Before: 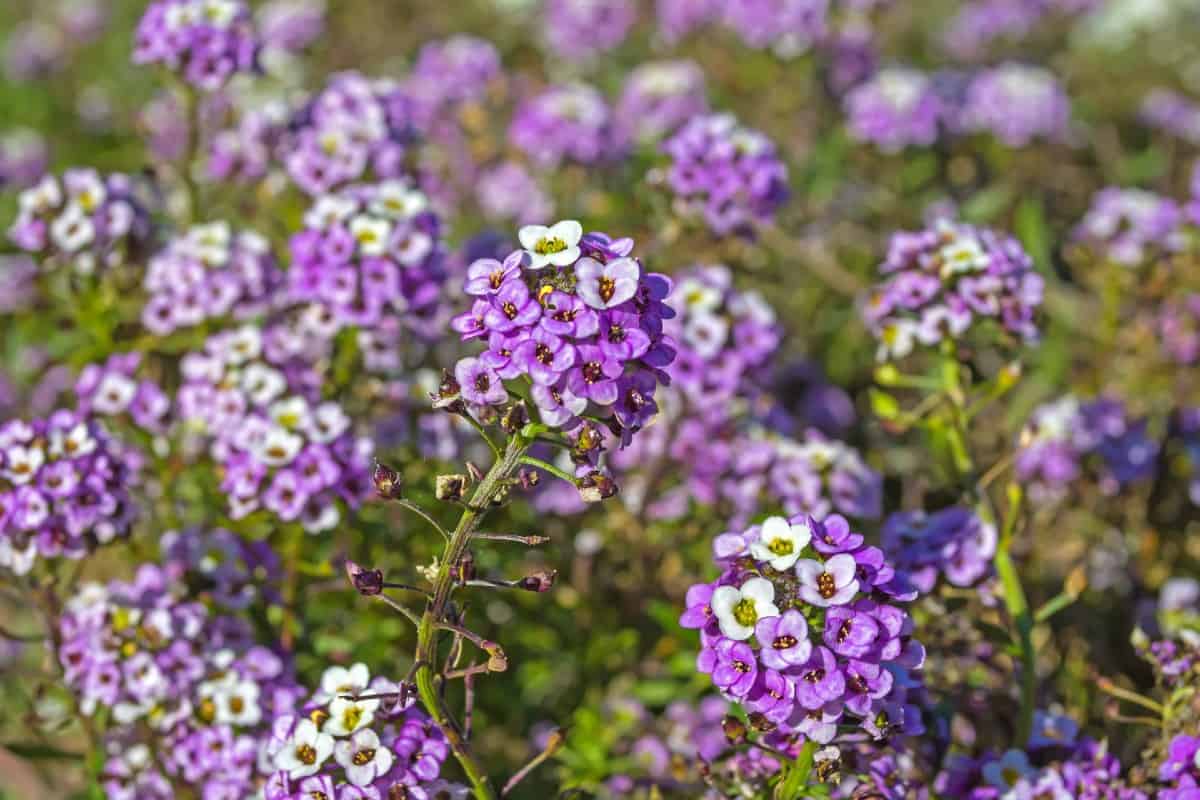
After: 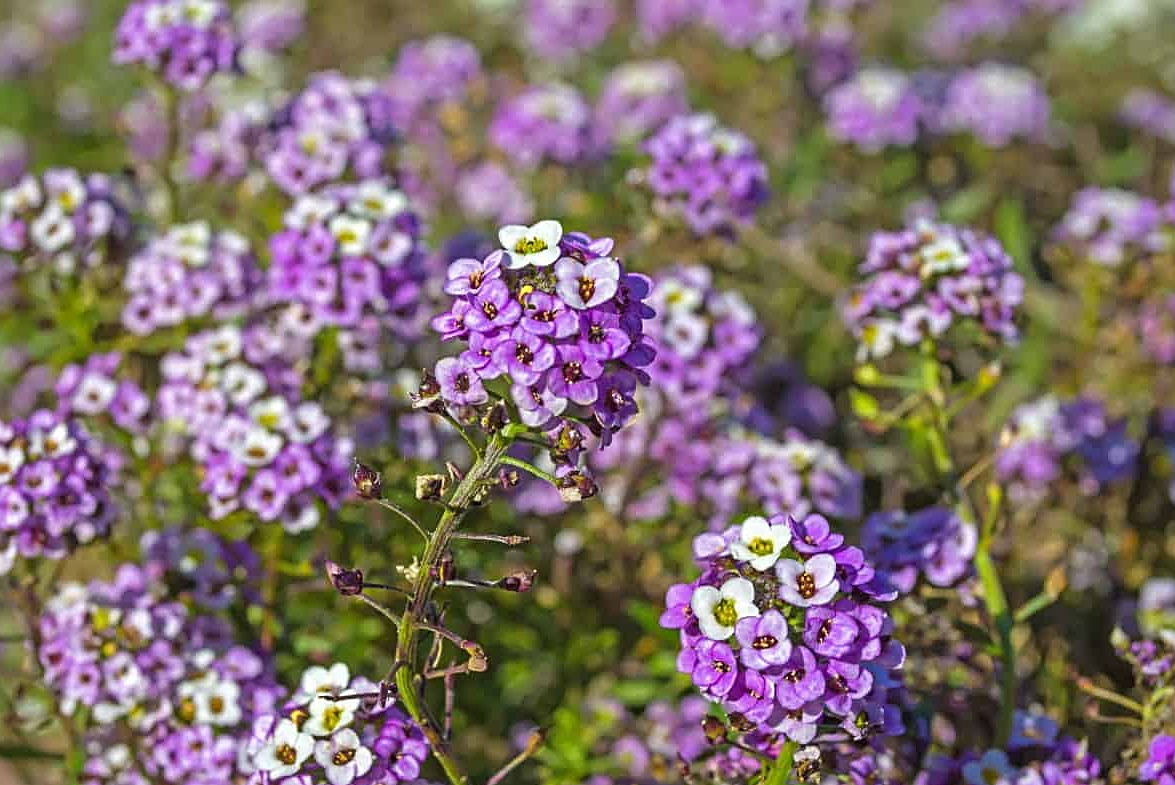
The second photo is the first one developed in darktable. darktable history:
crop: left 1.736%, right 0.284%, bottom 1.831%
sharpen: on, module defaults
